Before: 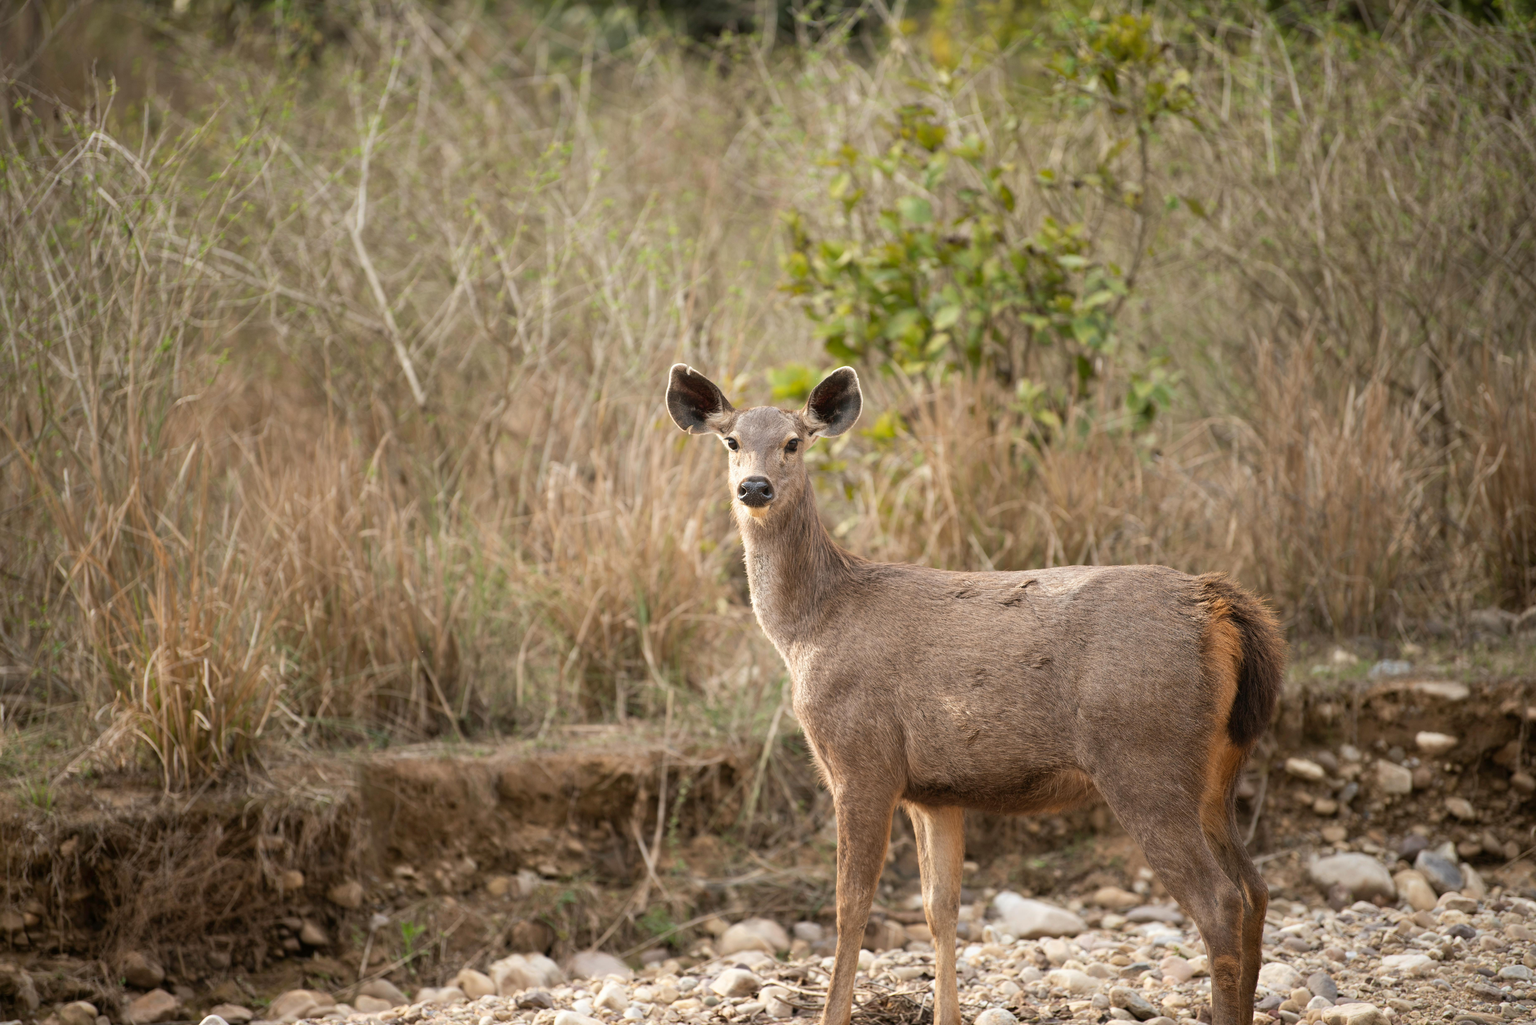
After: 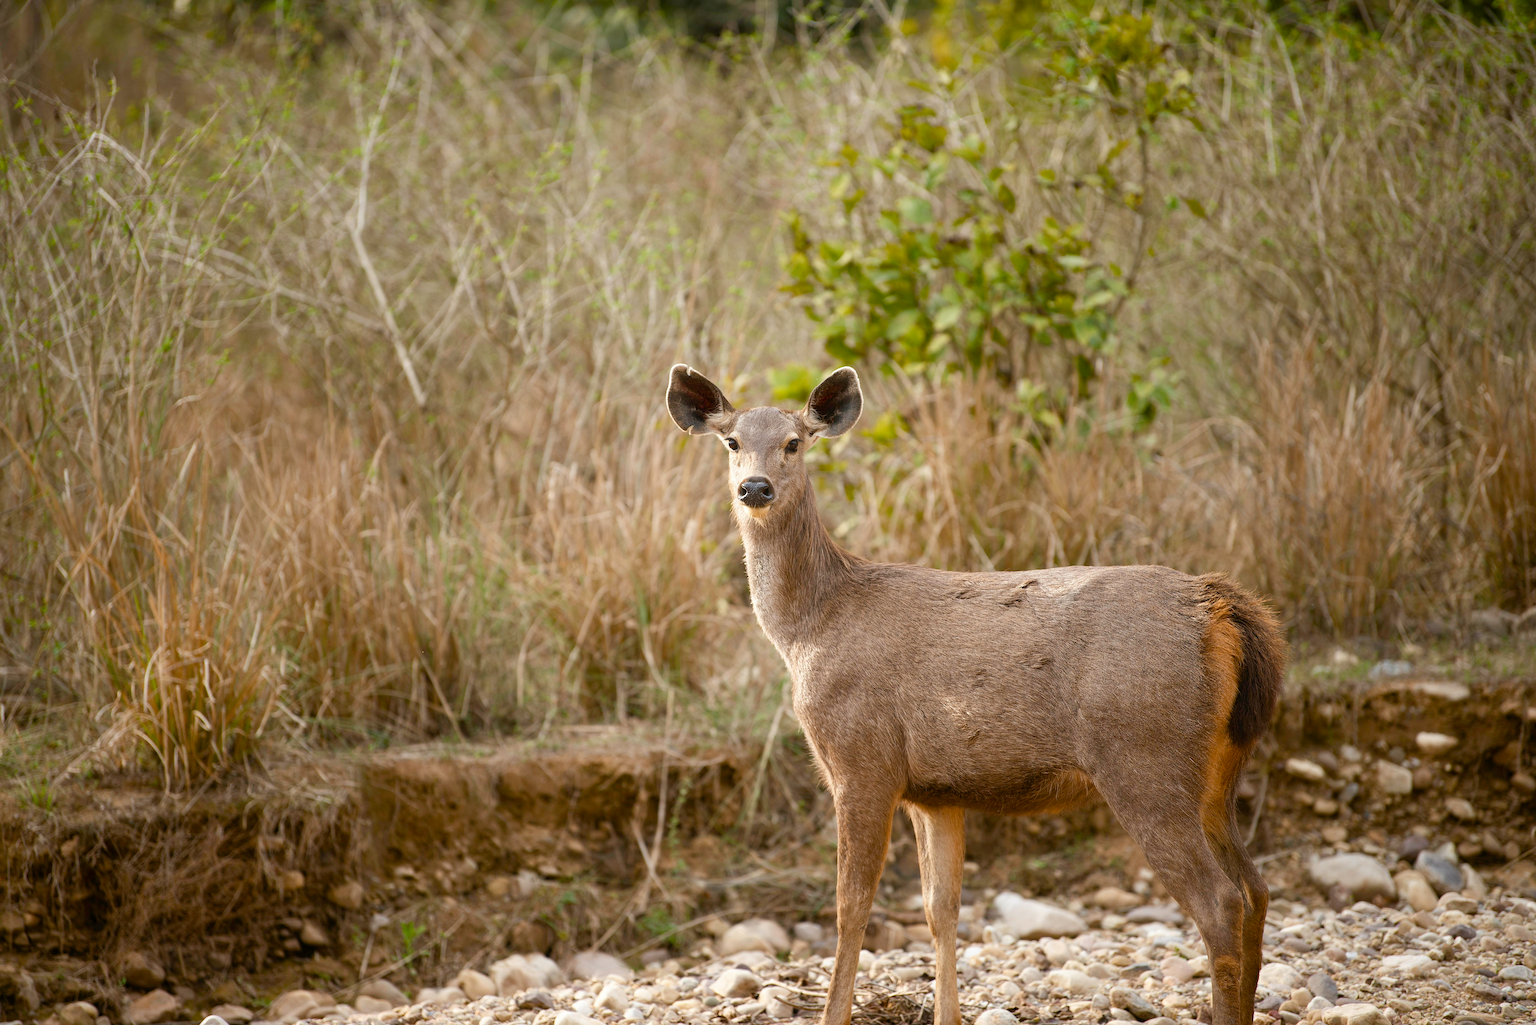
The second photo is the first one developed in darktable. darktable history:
sharpen: on, module defaults
color balance rgb: perceptual saturation grading › global saturation 20%, perceptual saturation grading › highlights -25%, perceptual saturation grading › shadows 50%
